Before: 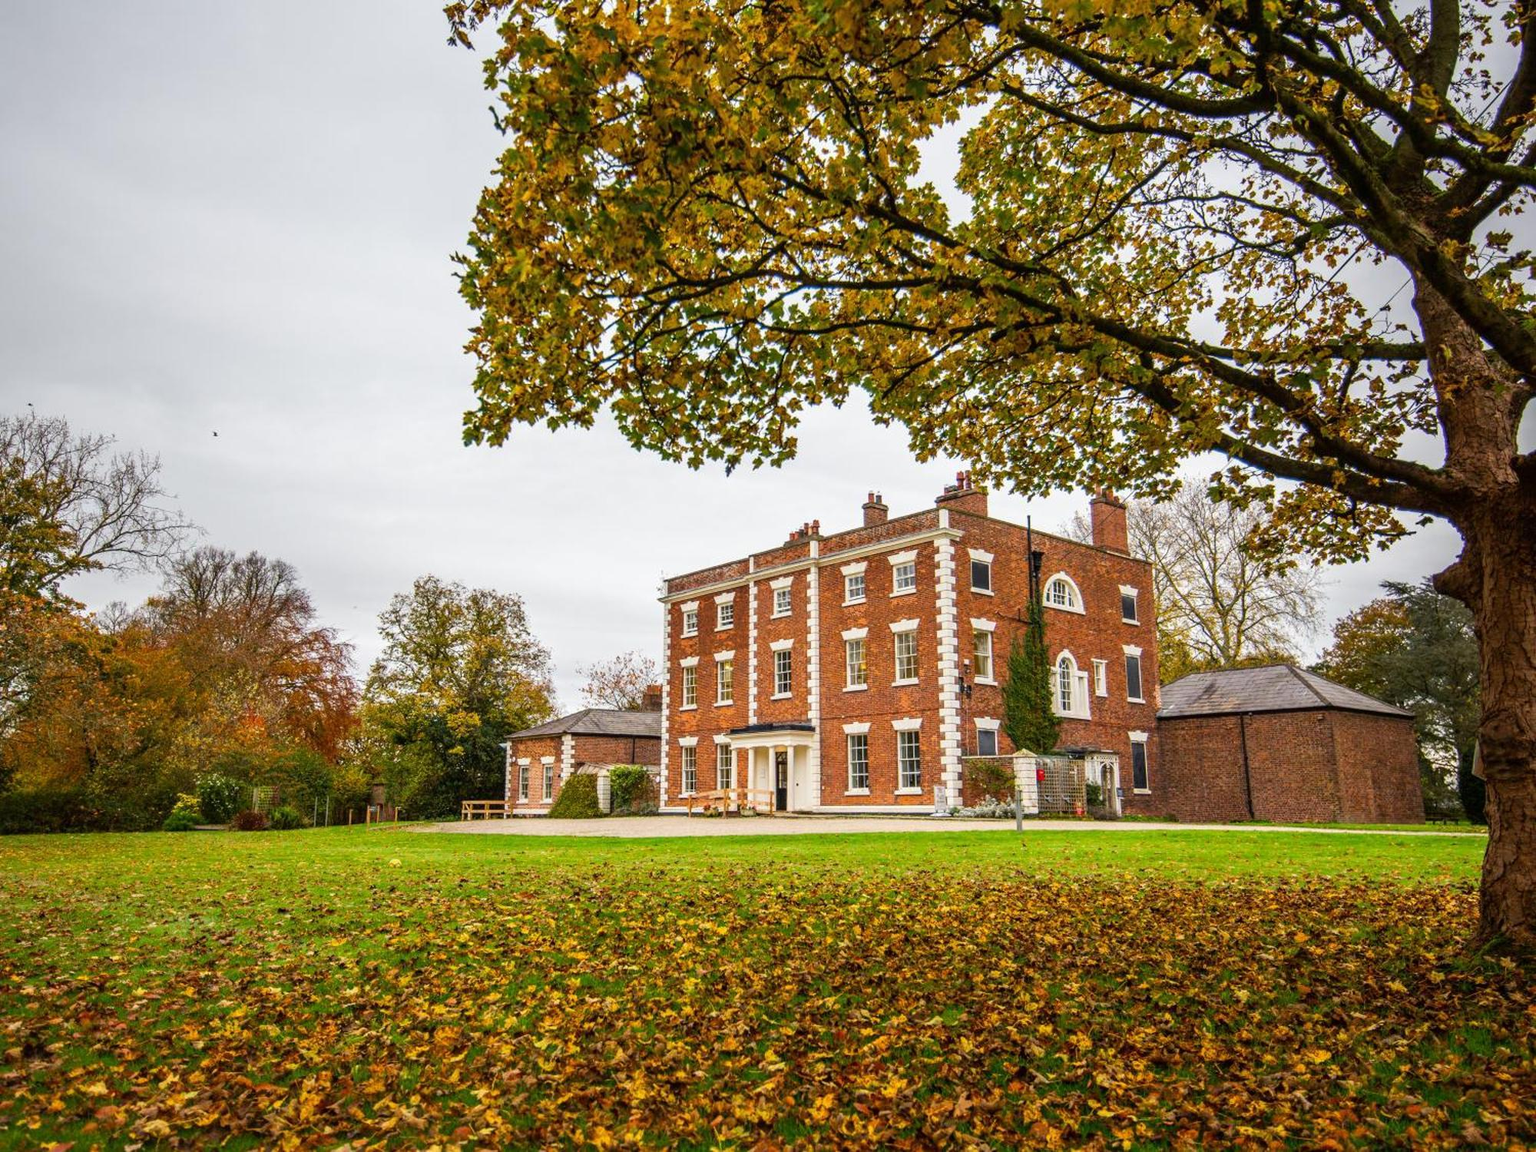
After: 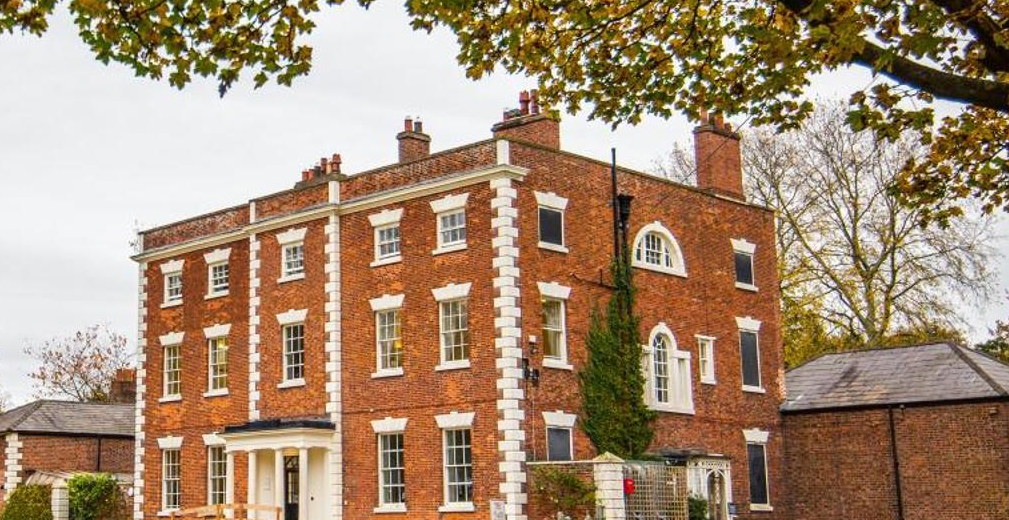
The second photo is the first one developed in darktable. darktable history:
crop: left 36.321%, top 34.911%, right 13.216%, bottom 30.357%
